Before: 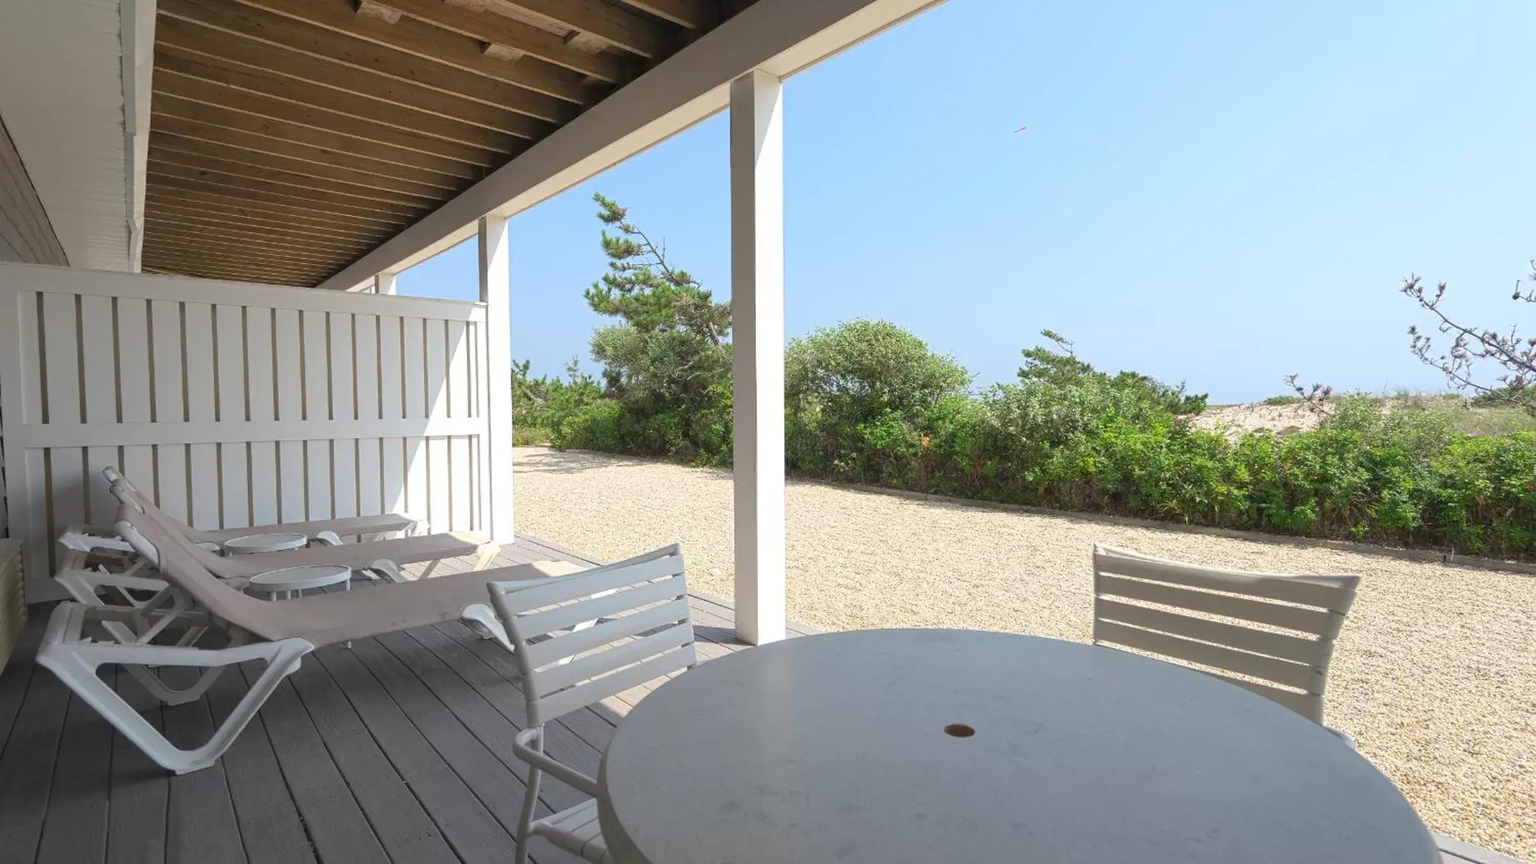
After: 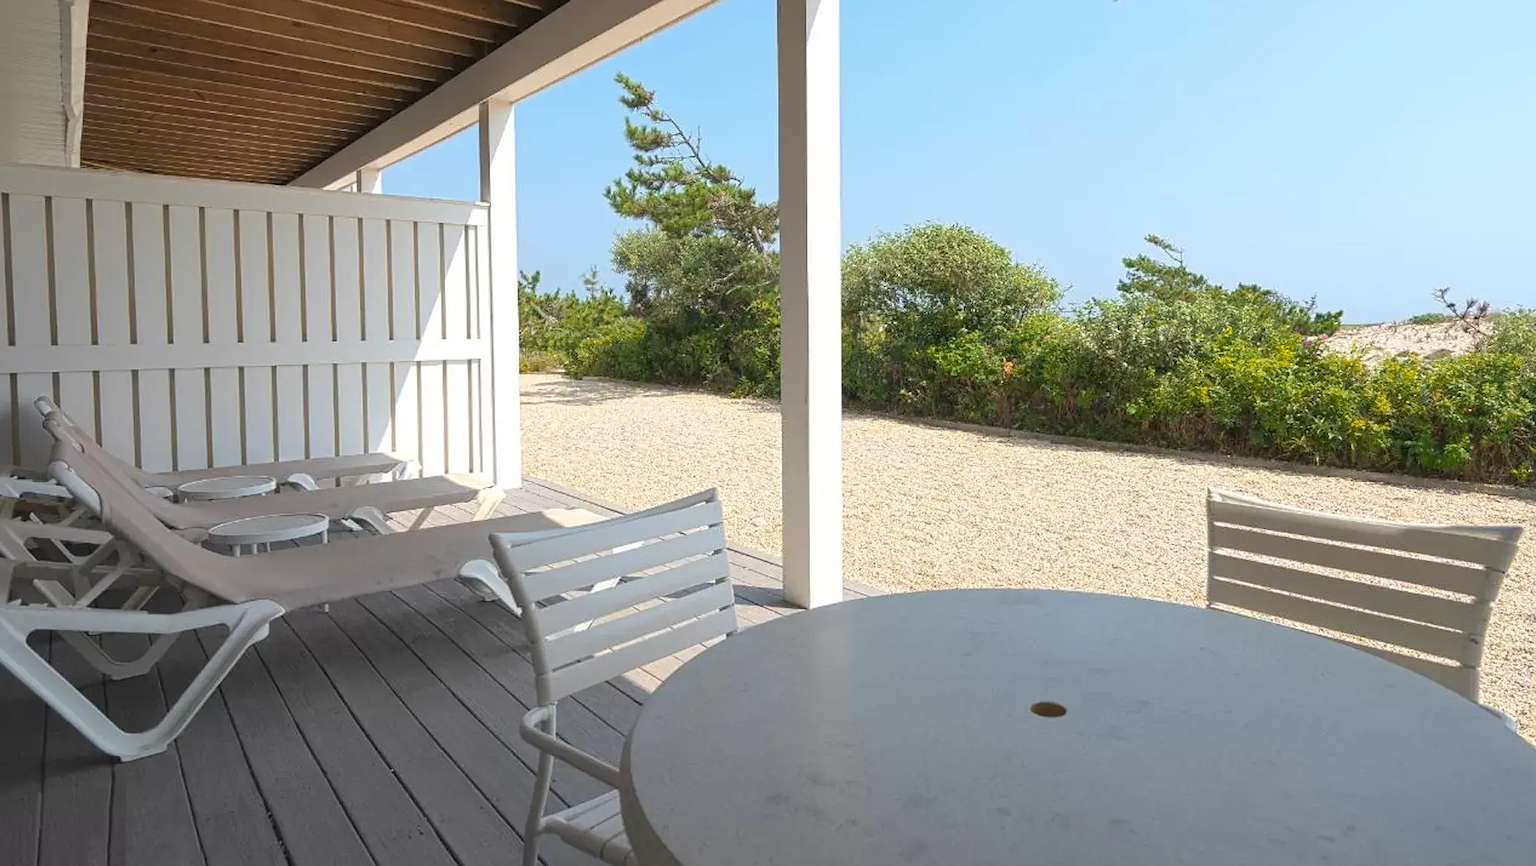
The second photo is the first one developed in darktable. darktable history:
color zones: curves: ch1 [(0.235, 0.558) (0.75, 0.5)]; ch2 [(0.25, 0.462) (0.749, 0.457)], mix 40.9%
crop and rotate: left 4.798%, top 15.26%, right 10.676%
sharpen: amount 0.2
